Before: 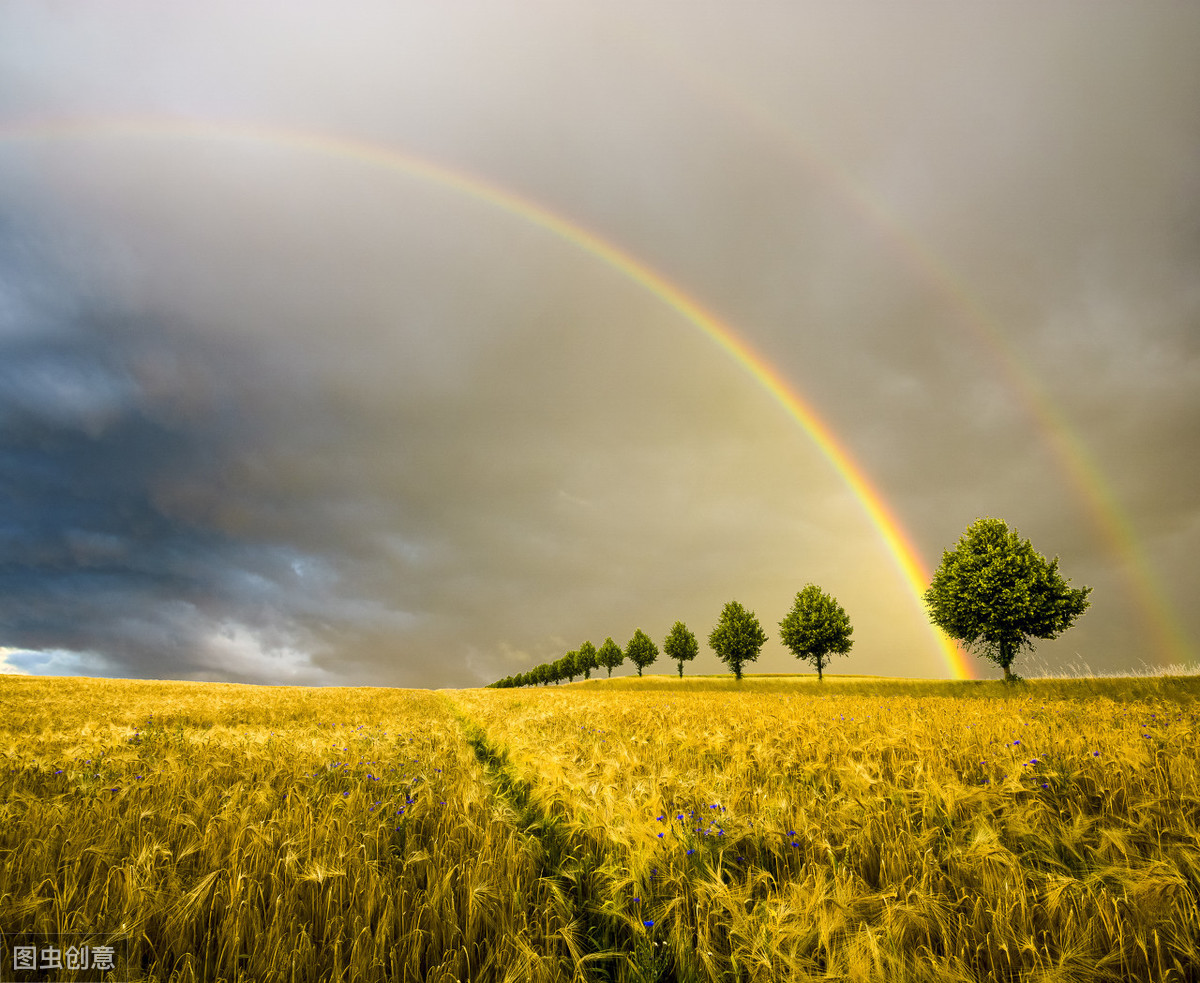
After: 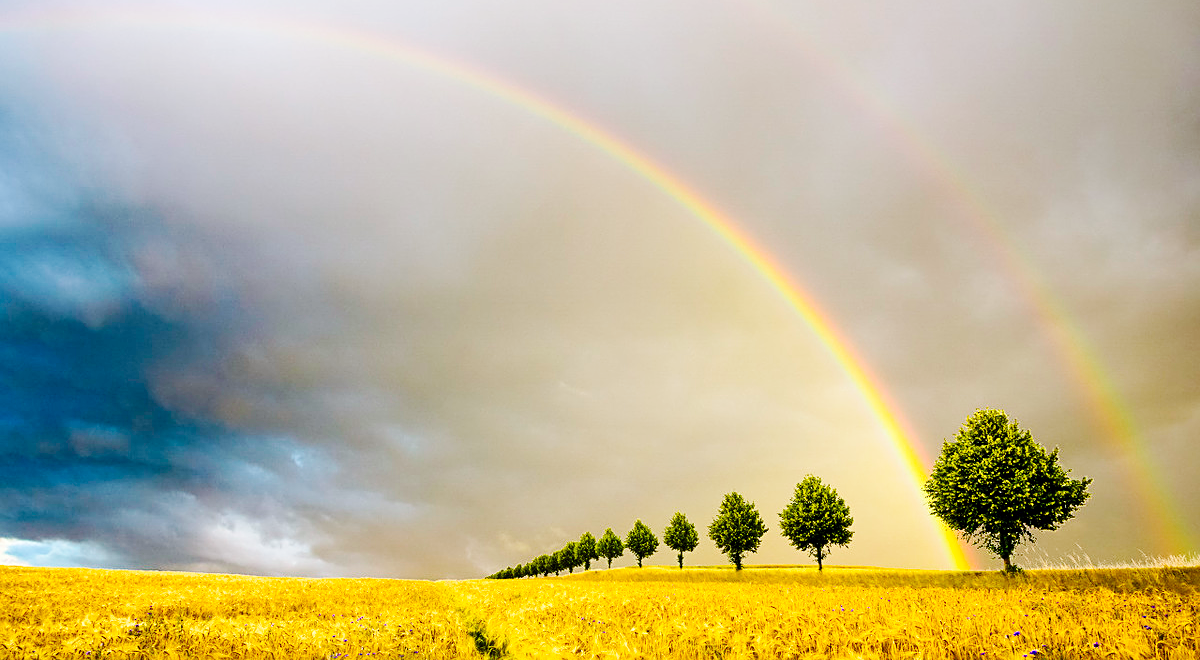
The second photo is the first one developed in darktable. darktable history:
base curve: curves: ch0 [(0, 0) (0.036, 0.025) (0.121, 0.166) (0.206, 0.329) (0.605, 0.79) (1, 1)], preserve colors none
color calibration: output R [0.946, 0.065, -0.013, 0], output G [-0.246, 1.264, -0.017, 0], output B [0.046, -0.098, 1.05, 0], illuminant as shot in camera, x 0.358, y 0.373, temperature 4628.91 K
crop: top 11.138%, bottom 21.657%
sharpen: on, module defaults
tone equalizer: edges refinement/feathering 500, mask exposure compensation -1.57 EV, preserve details no
